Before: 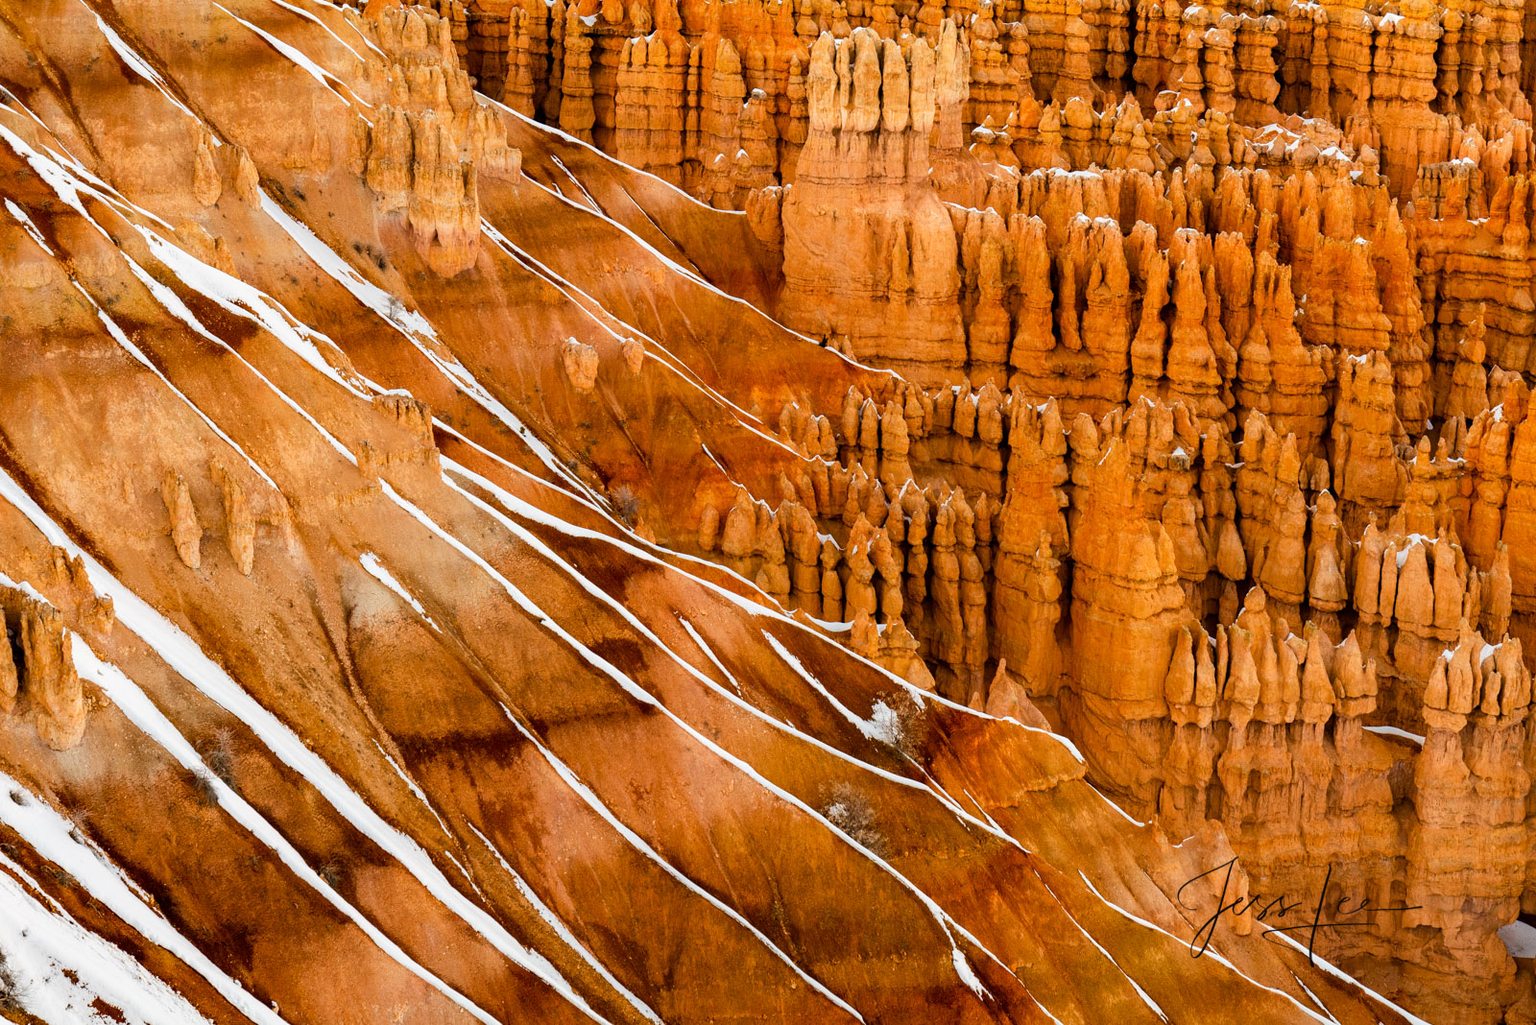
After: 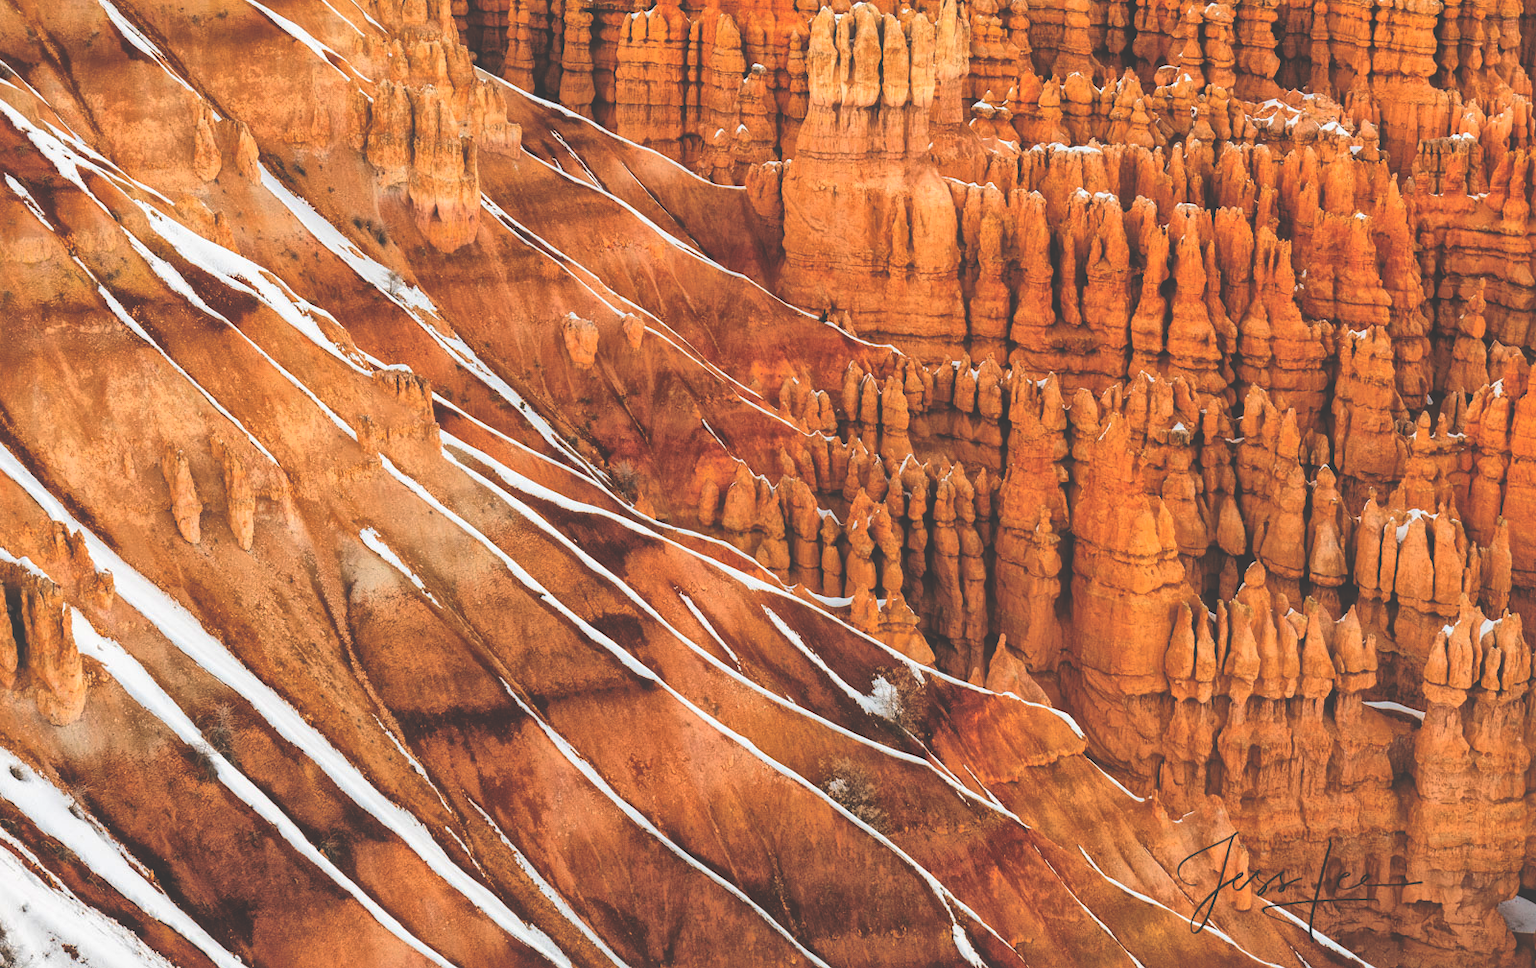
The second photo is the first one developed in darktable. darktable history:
crop and rotate: top 2.479%, bottom 3.018%
tone equalizer: on, module defaults
global tonemap: drago (1, 100), detail 1
rgb curve: curves: ch0 [(0, 0.186) (0.314, 0.284) (0.775, 0.708) (1, 1)], compensate middle gray true, preserve colors none
